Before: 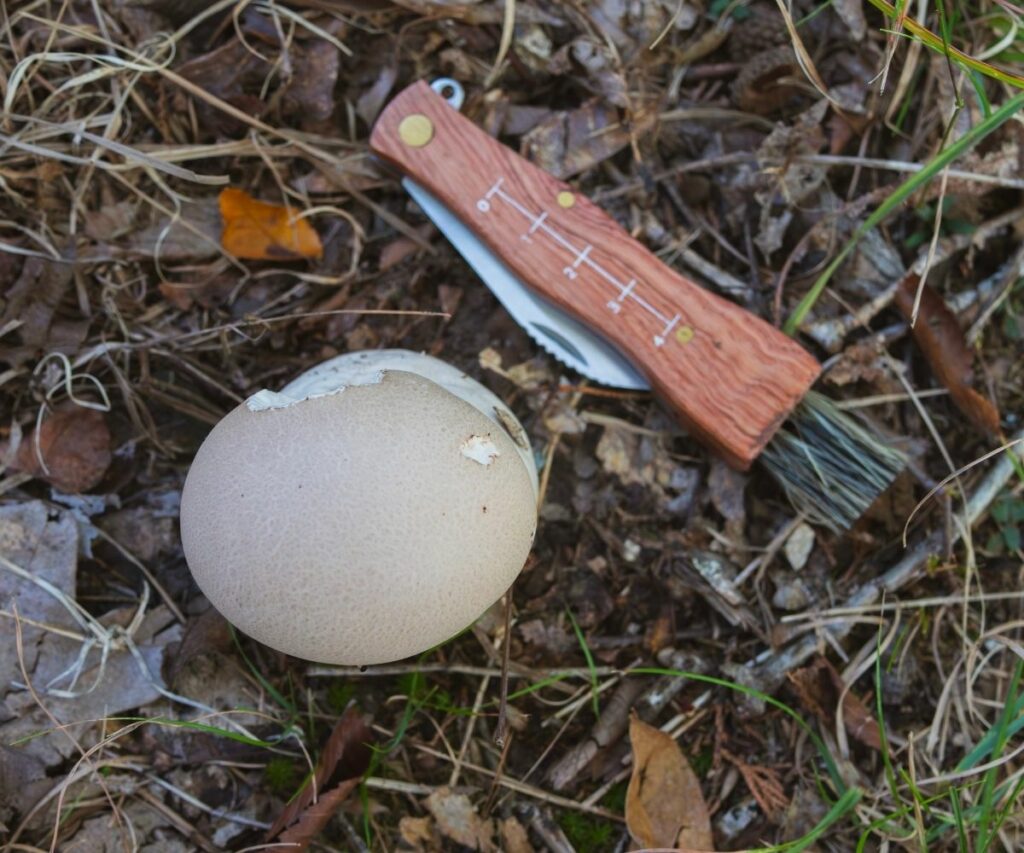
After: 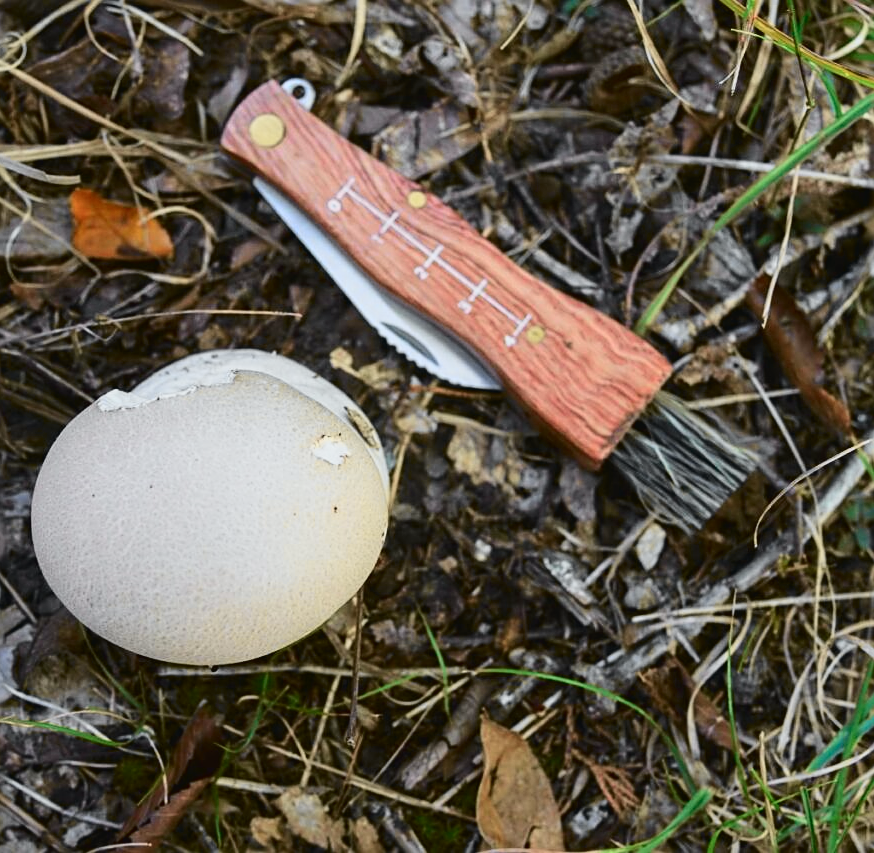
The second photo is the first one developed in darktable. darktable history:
tone curve: curves: ch0 [(0, 0.026) (0.058, 0.036) (0.246, 0.214) (0.437, 0.498) (0.55, 0.644) (0.657, 0.767) (0.822, 0.9) (1, 0.961)]; ch1 [(0, 0) (0.346, 0.307) (0.408, 0.369) (0.453, 0.457) (0.476, 0.489) (0.502, 0.498) (0.521, 0.515) (0.537, 0.531) (0.612, 0.641) (0.676, 0.728) (1, 1)]; ch2 [(0, 0) (0.346, 0.34) (0.434, 0.46) (0.485, 0.494) (0.5, 0.494) (0.511, 0.508) (0.537, 0.564) (0.579, 0.599) (0.663, 0.67) (1, 1)], color space Lab, independent channels, preserve colors none
sharpen: on, module defaults
crop and rotate: left 14.584%
